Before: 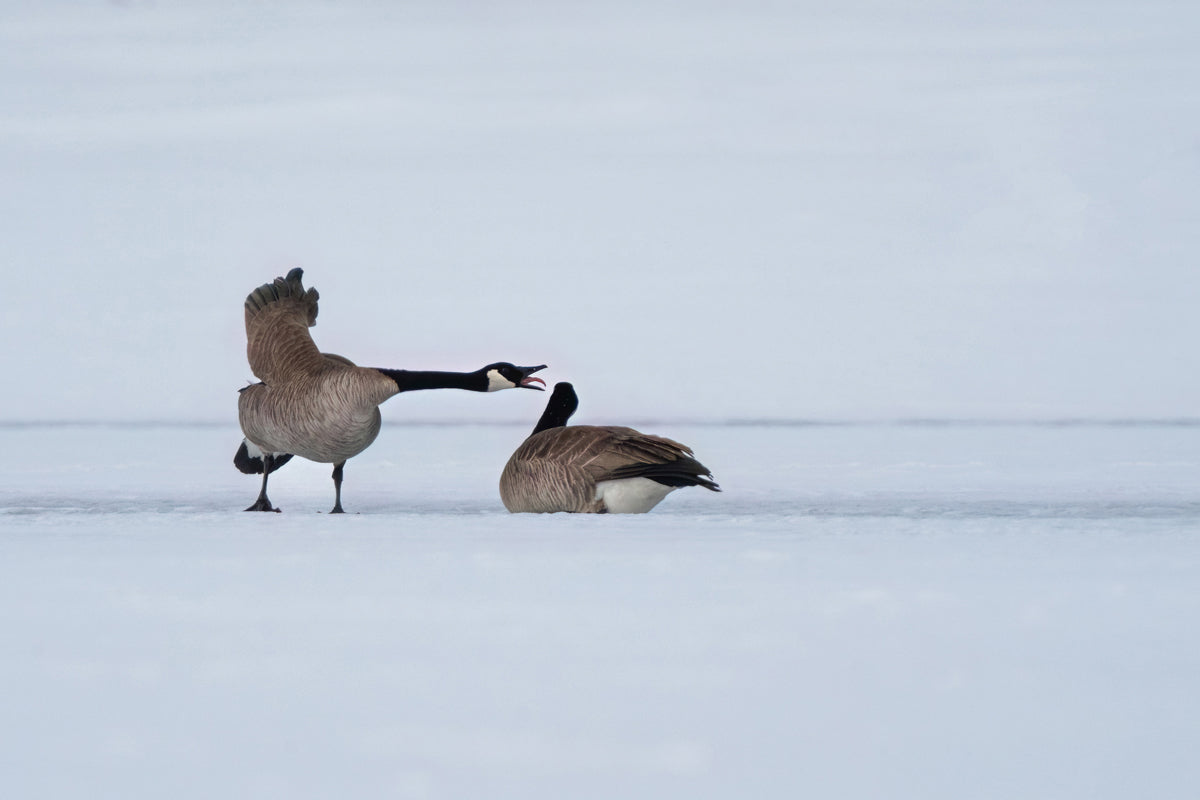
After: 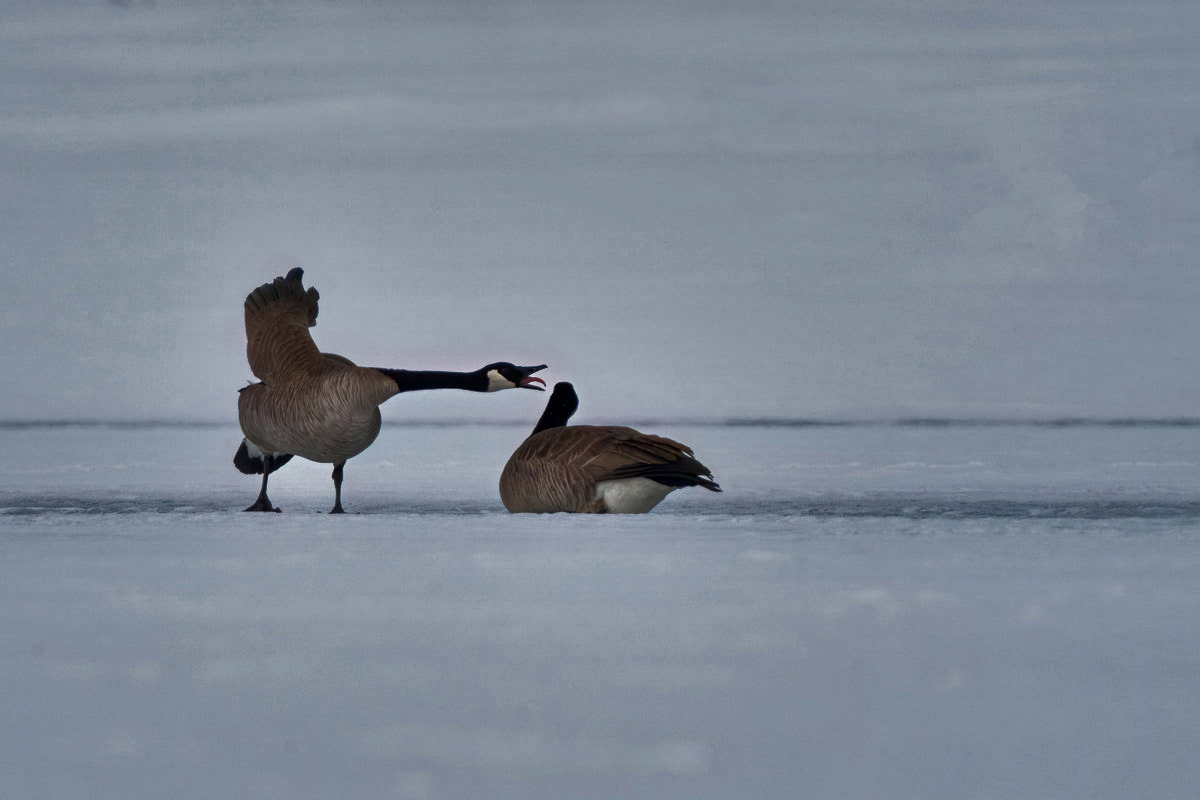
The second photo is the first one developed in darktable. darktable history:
shadows and highlights: shadows 79.24, white point adjustment -9.09, highlights -61.34, soften with gaussian
local contrast: mode bilateral grid, contrast 20, coarseness 49, detail 138%, midtone range 0.2
